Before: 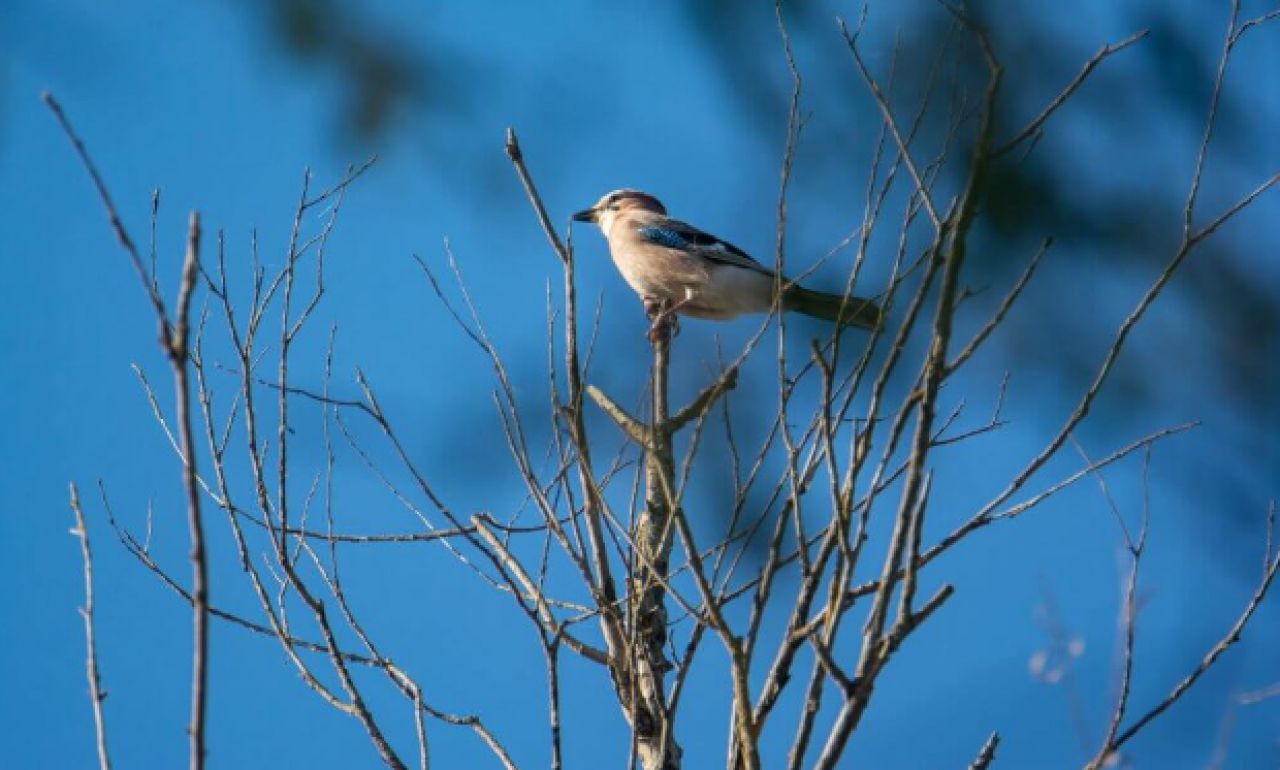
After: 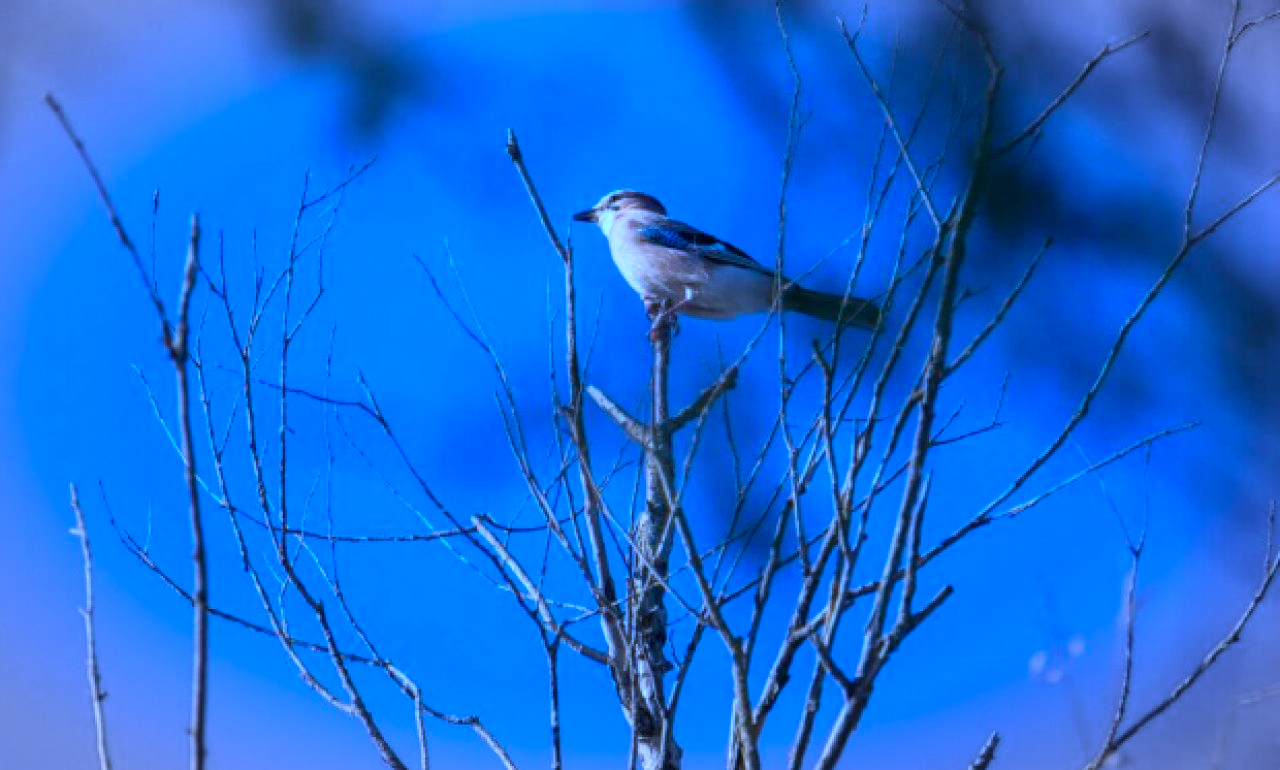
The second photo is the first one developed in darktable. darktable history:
color calibration: illuminant custom, x 0.461, y 0.43, temperature 2600.78 K
vignetting: brightness -0.274, automatic ratio true
